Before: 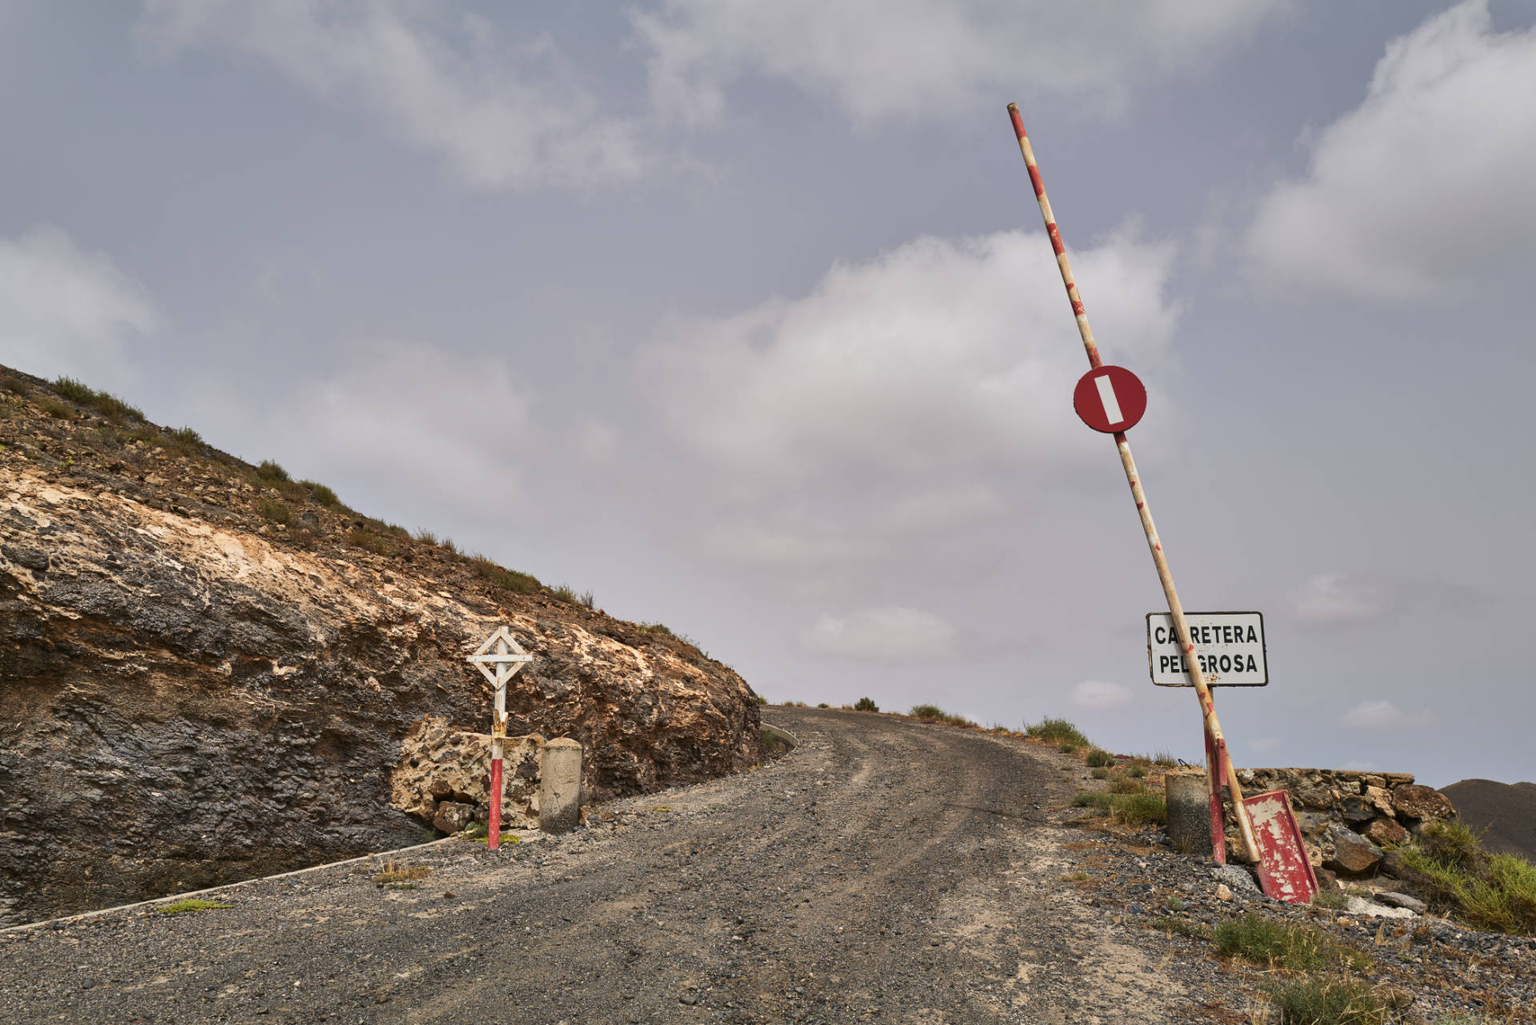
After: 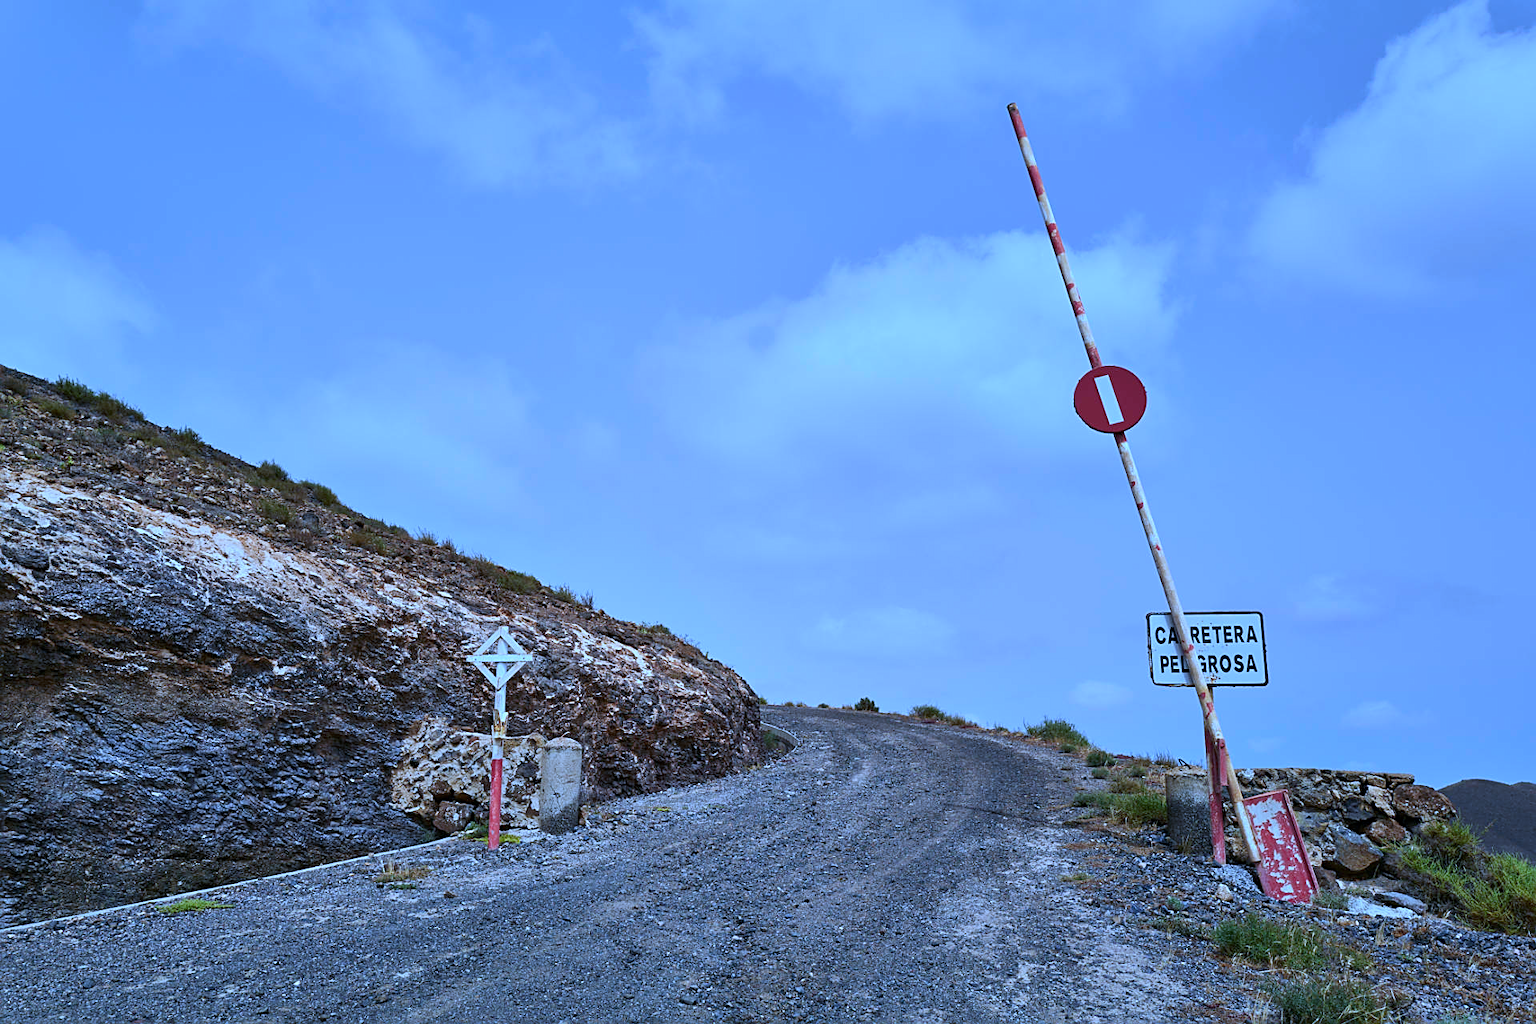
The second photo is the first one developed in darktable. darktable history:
bloom: size 9%, threshold 100%, strength 7%
white balance: red 0.766, blue 1.537
sharpen: on, module defaults
